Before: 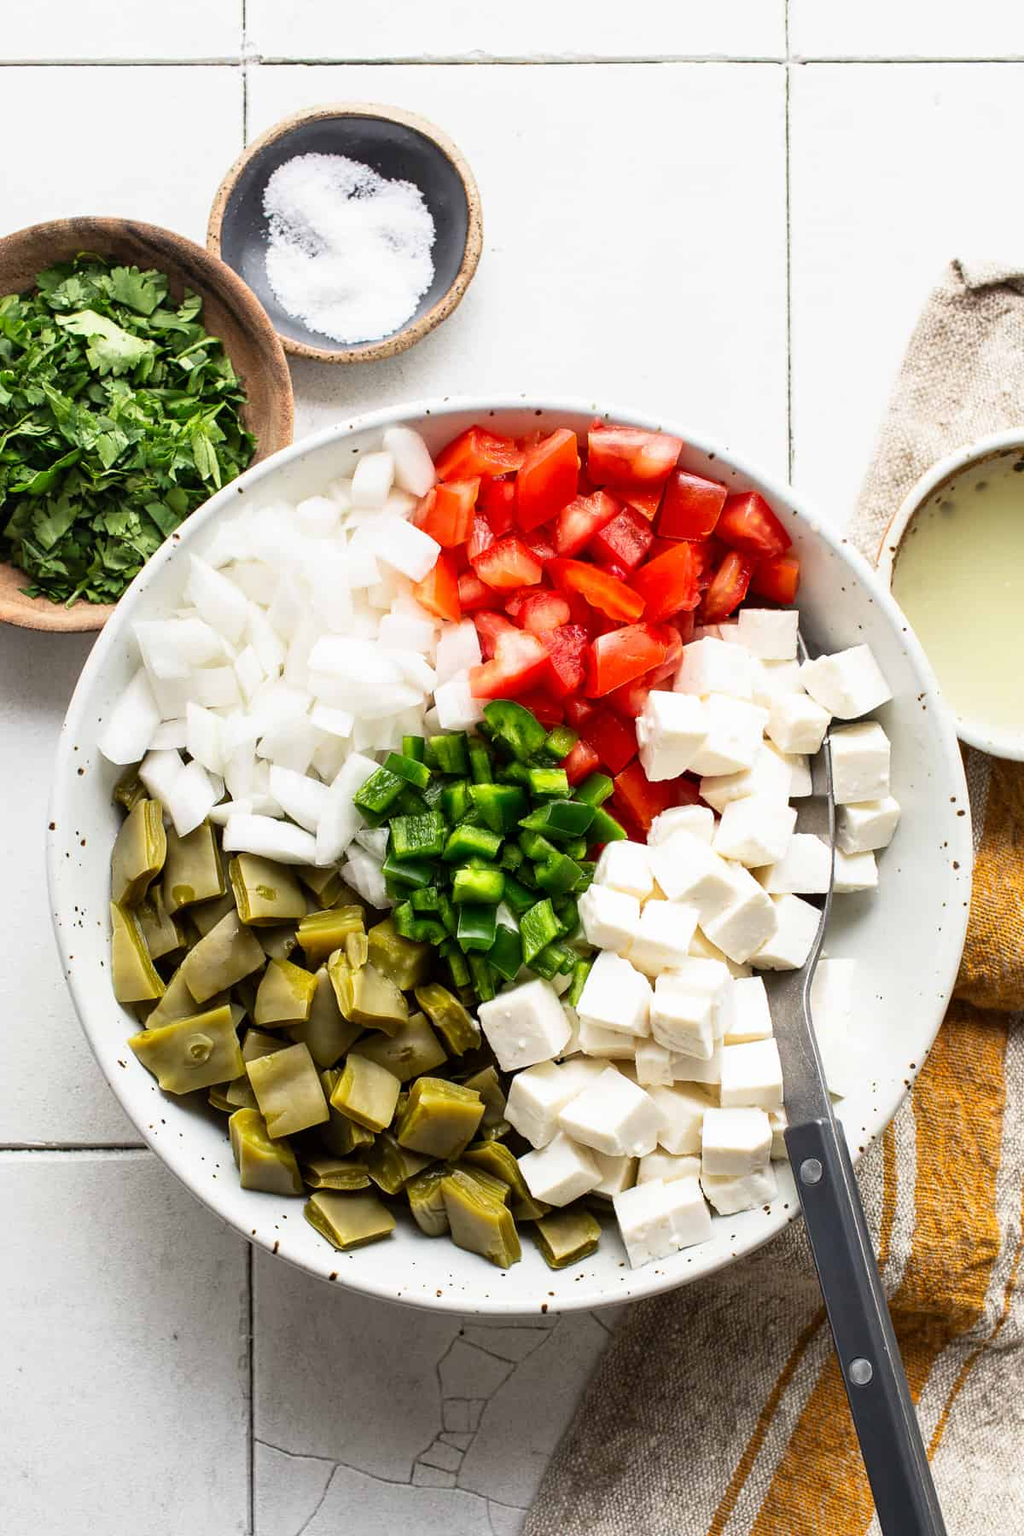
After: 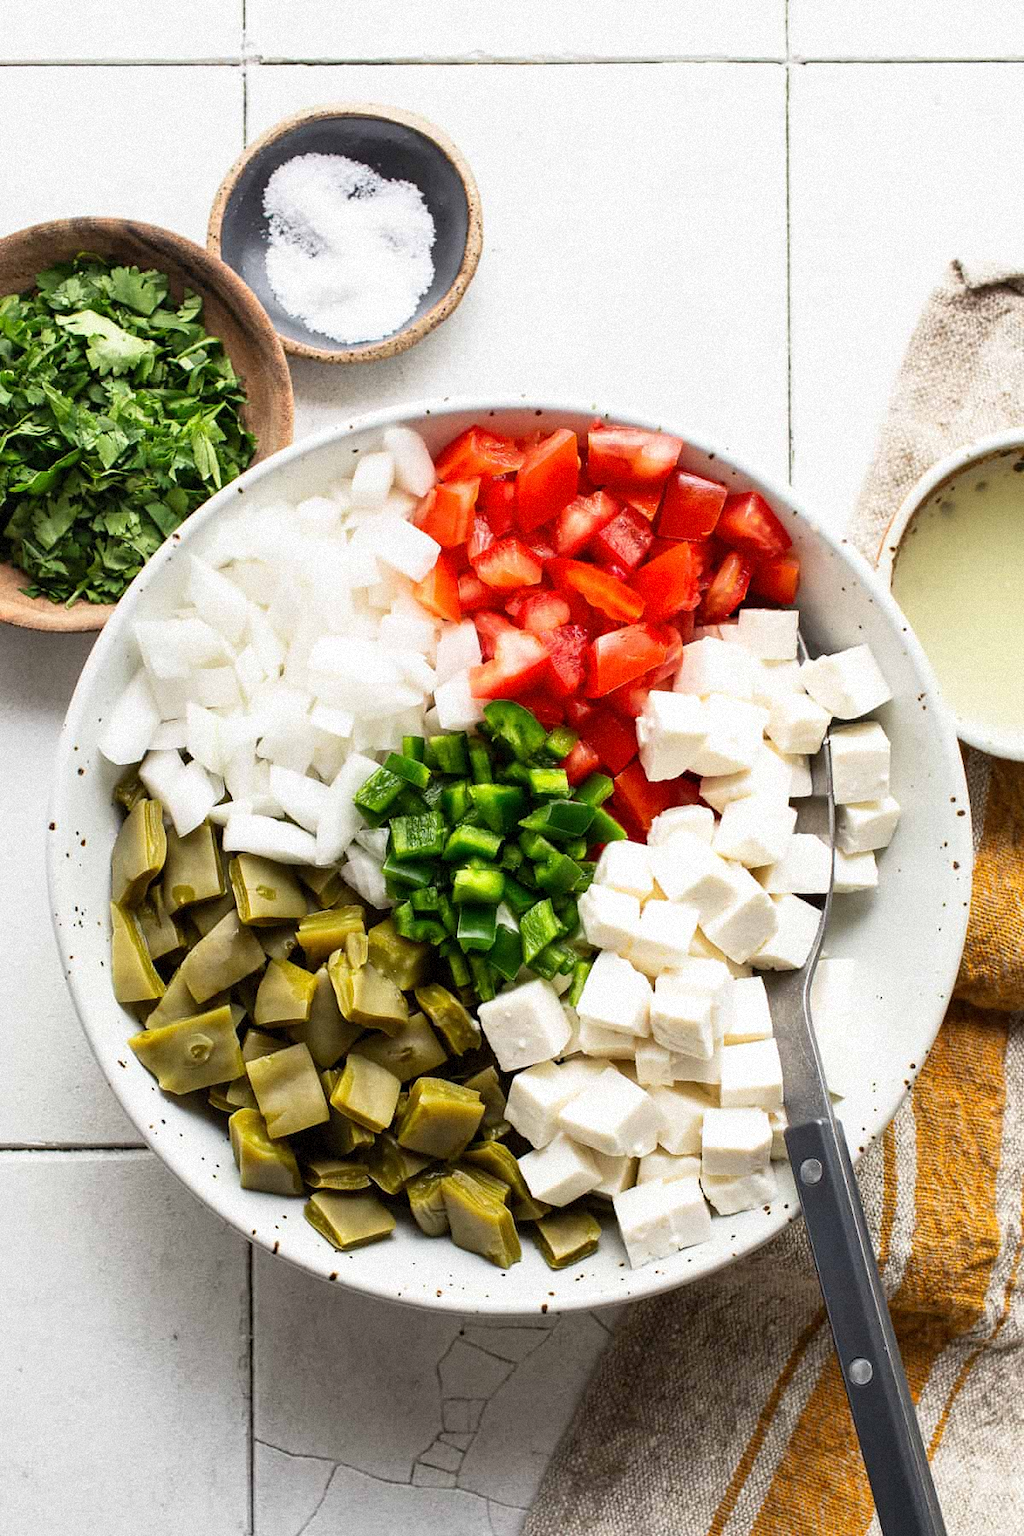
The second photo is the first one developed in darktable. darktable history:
white balance: emerald 1
grain: mid-tones bias 0%
